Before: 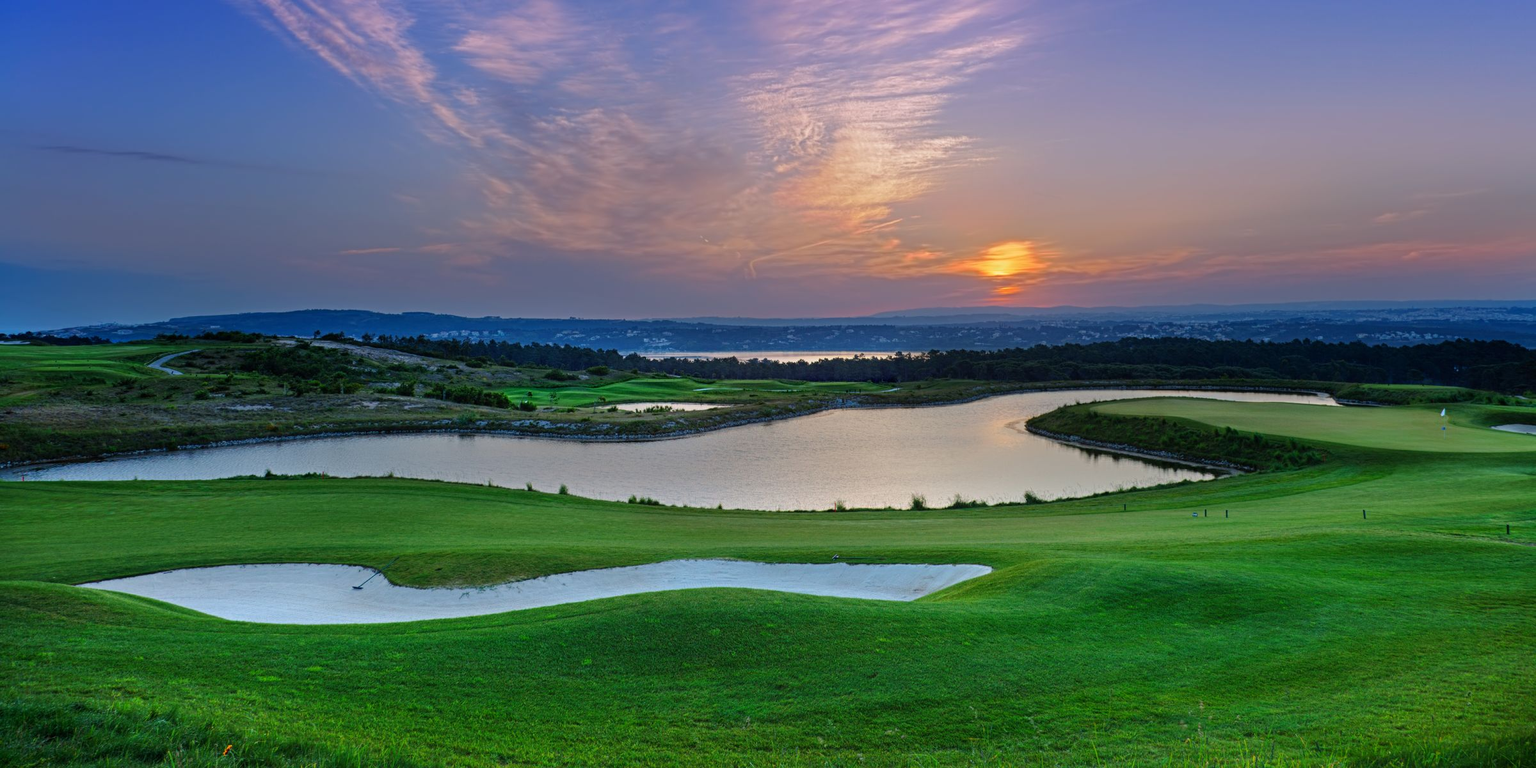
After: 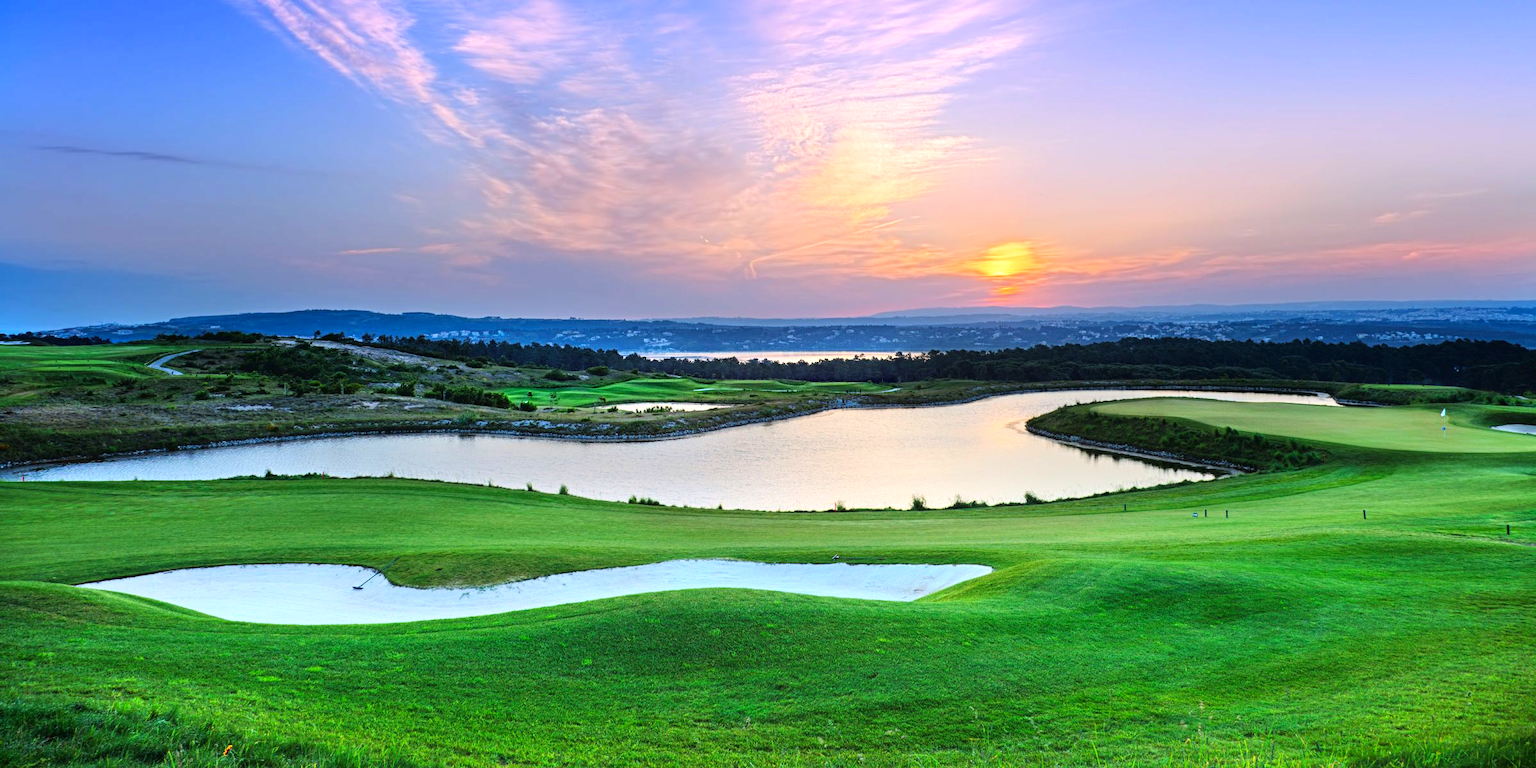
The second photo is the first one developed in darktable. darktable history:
tone curve: curves: ch0 [(0, 0.024) (0.049, 0.038) (0.176, 0.162) (0.311, 0.337) (0.416, 0.471) (0.565, 0.658) (0.817, 0.911) (1, 1)]; ch1 [(0, 0) (0.351, 0.347) (0.446, 0.42) (0.481, 0.463) (0.504, 0.504) (0.522, 0.521) (0.546, 0.563) (0.622, 0.664) (0.728, 0.786) (1, 1)]; ch2 [(0, 0) (0.327, 0.324) (0.427, 0.413) (0.458, 0.444) (0.502, 0.504) (0.526, 0.539) (0.547, 0.581) (0.601, 0.61) (0.76, 0.765) (1, 1)], color space Lab, linked channels, preserve colors none
exposure: exposure 0.659 EV, compensate highlight preservation false
